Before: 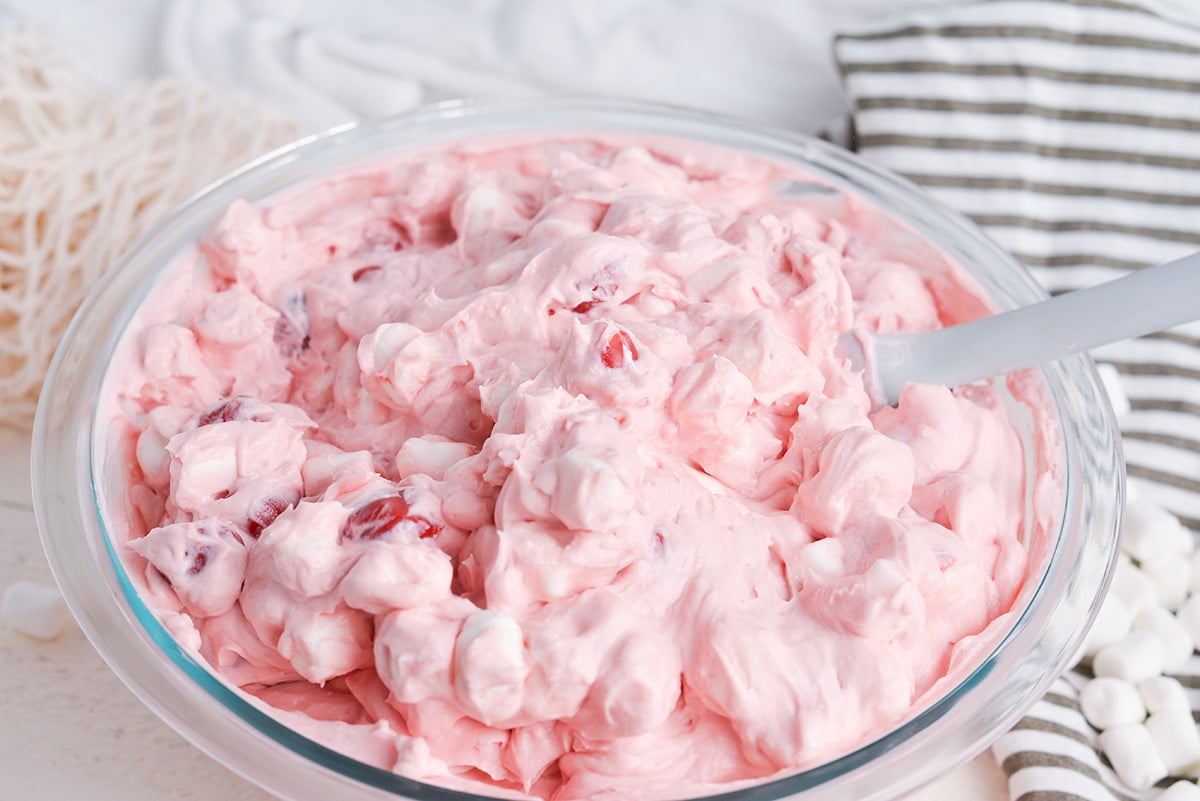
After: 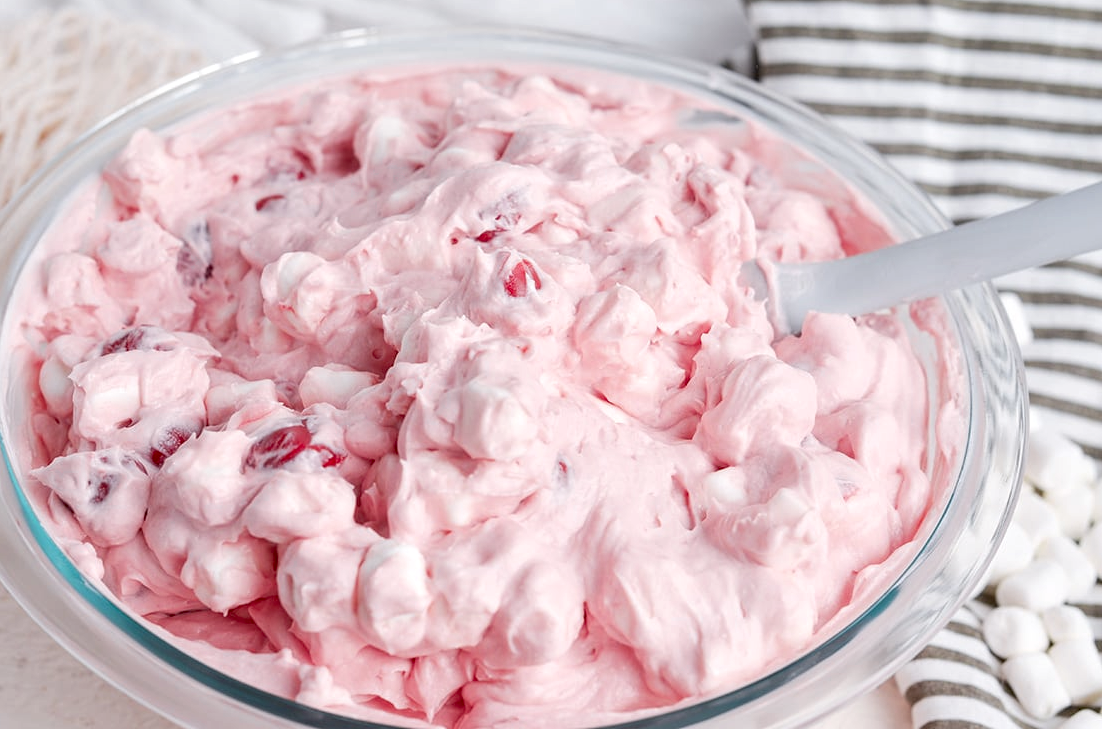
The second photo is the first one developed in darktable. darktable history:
color zones: curves: ch1 [(0.29, 0.492) (0.373, 0.185) (0.509, 0.481)]; ch2 [(0.25, 0.462) (0.749, 0.457)]
local contrast: on, module defaults
exposure: black level correction 0.009, exposure 0.016 EV, compensate highlight preservation false
crop and rotate: left 8.107%, top 8.865%
